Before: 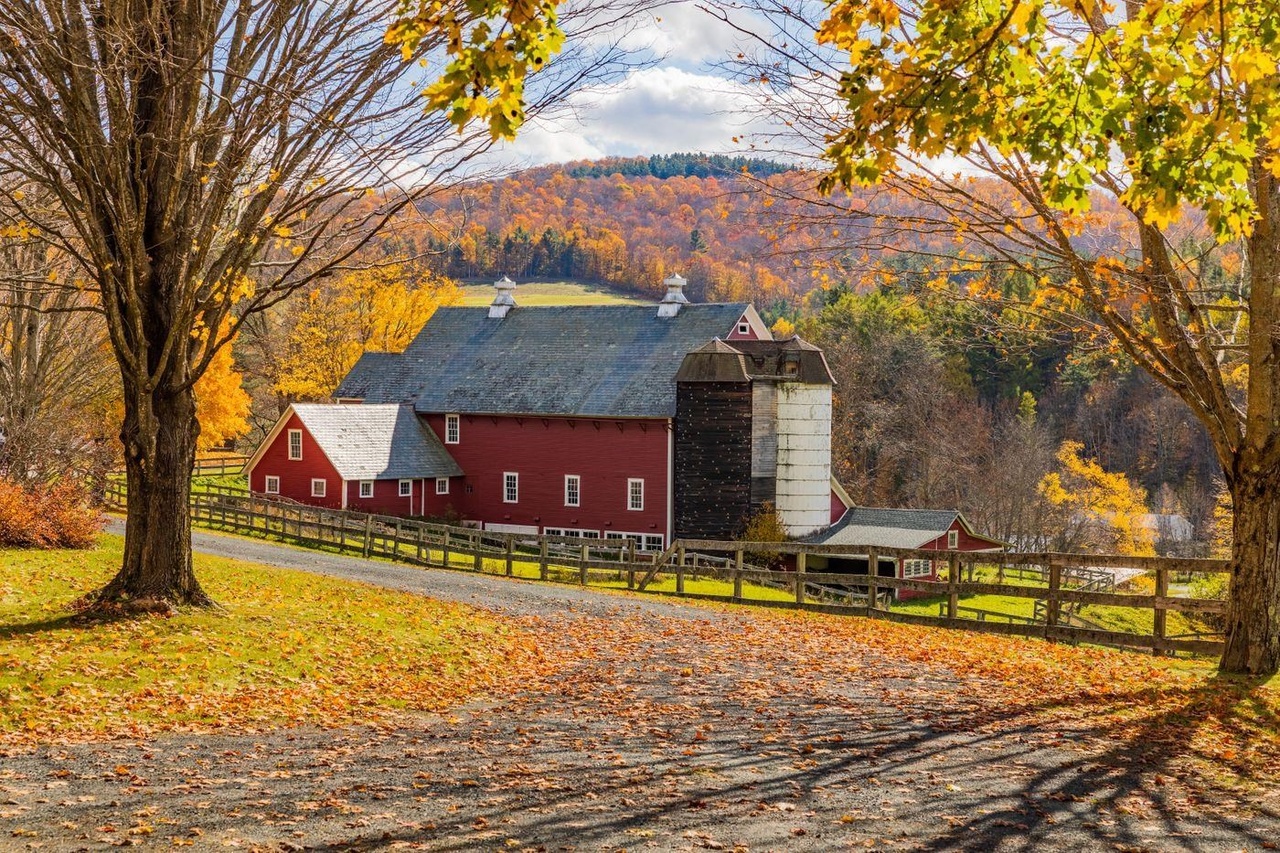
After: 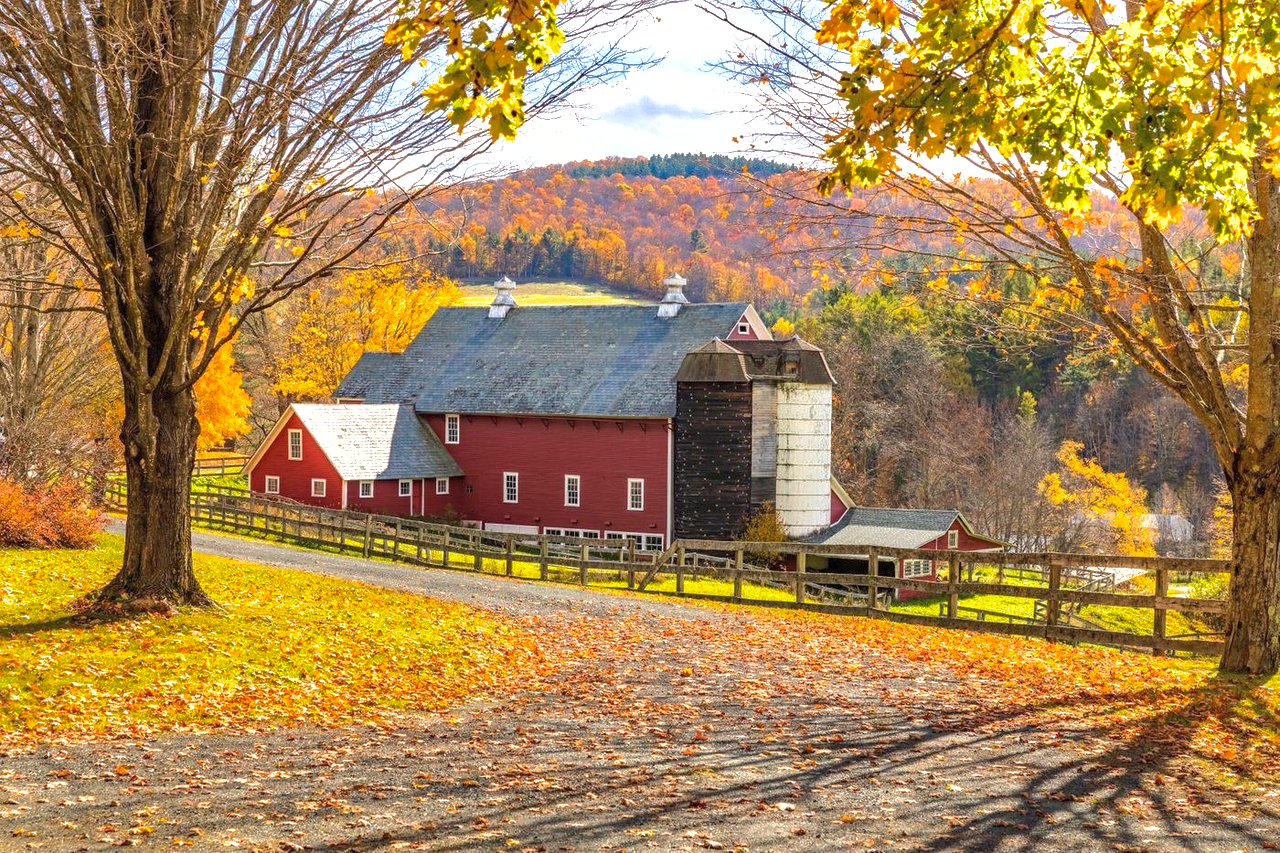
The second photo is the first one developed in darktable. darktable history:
exposure: exposure 0.748 EV, compensate highlight preservation false
shadows and highlights: shadows 39.28, highlights -60.06
